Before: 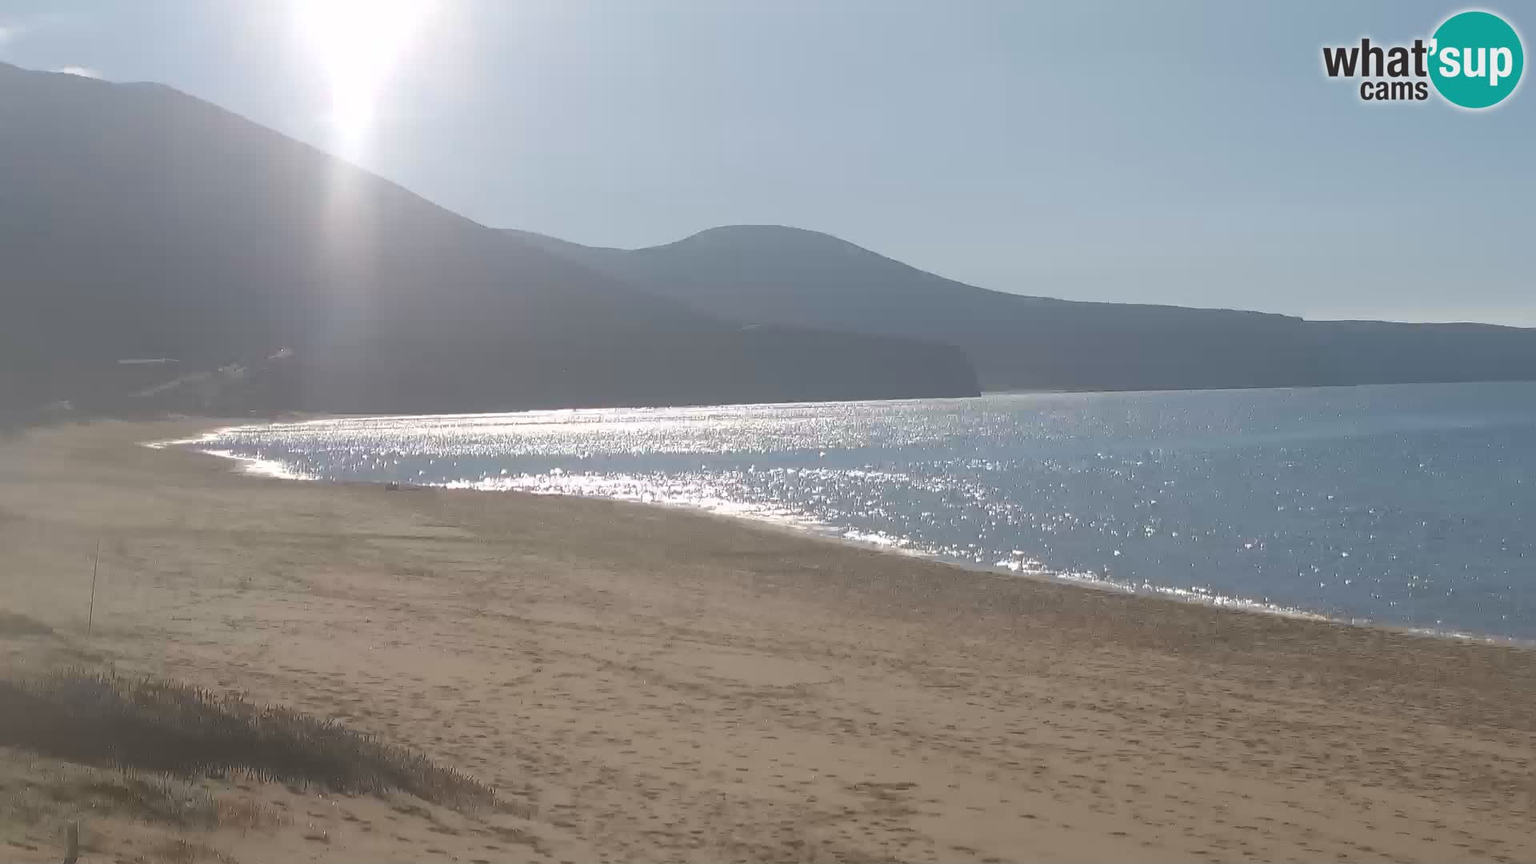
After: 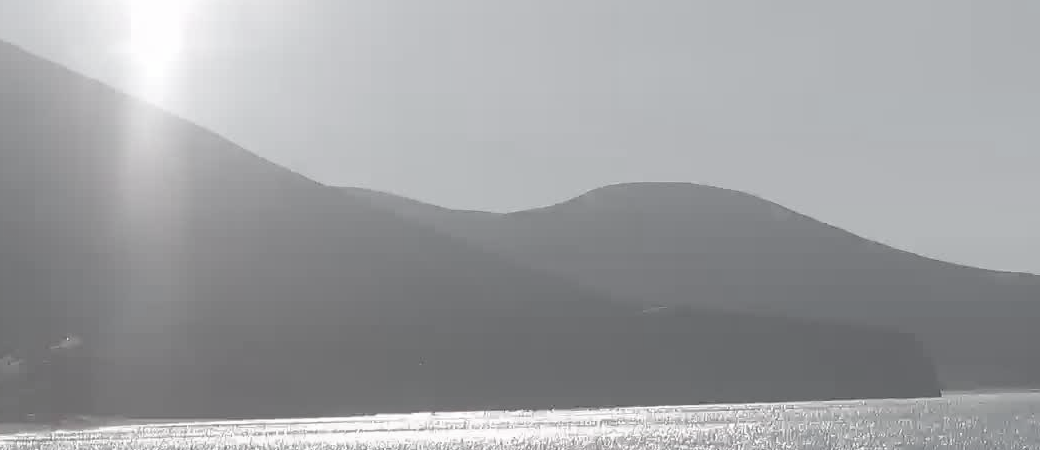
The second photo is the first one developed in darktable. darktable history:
color zones: curves: ch1 [(0, 0.34) (0.143, 0.164) (0.286, 0.152) (0.429, 0.176) (0.571, 0.173) (0.714, 0.188) (0.857, 0.199) (1, 0.34)], mix 26.49%
crop: left 14.869%, top 9.204%, right 30.941%, bottom 49.114%
